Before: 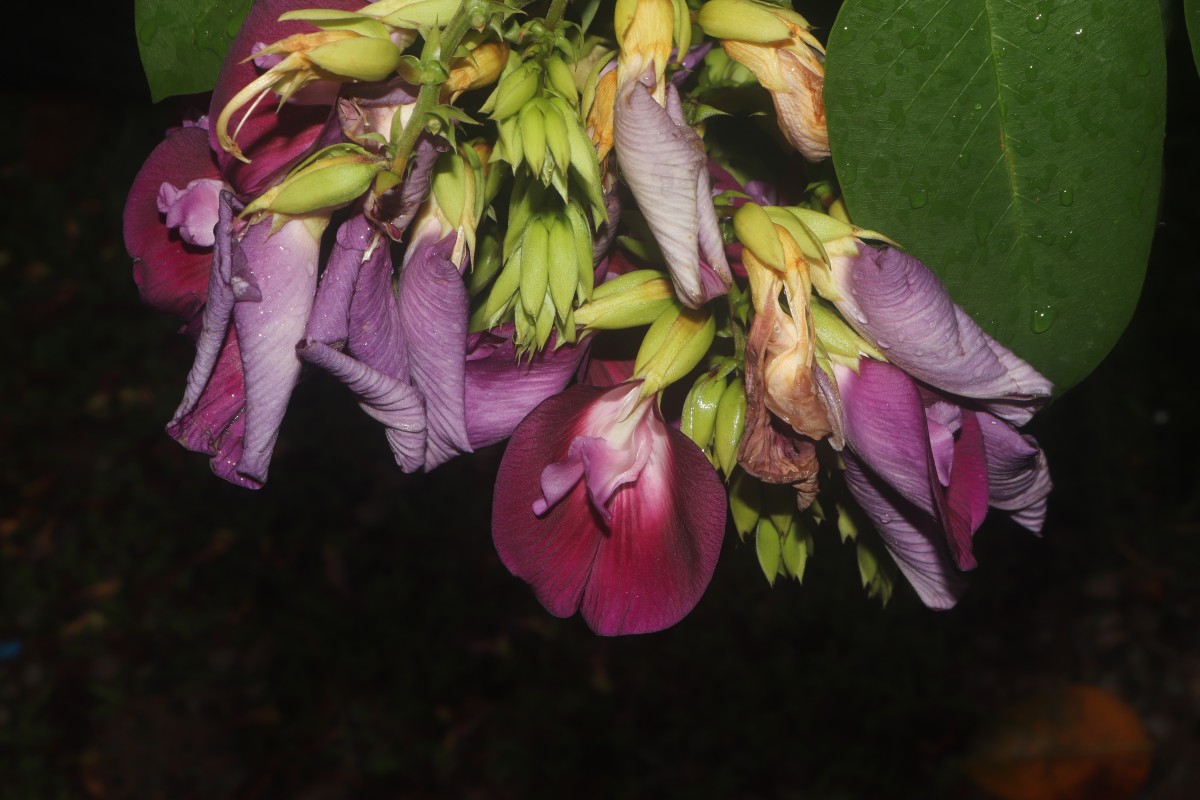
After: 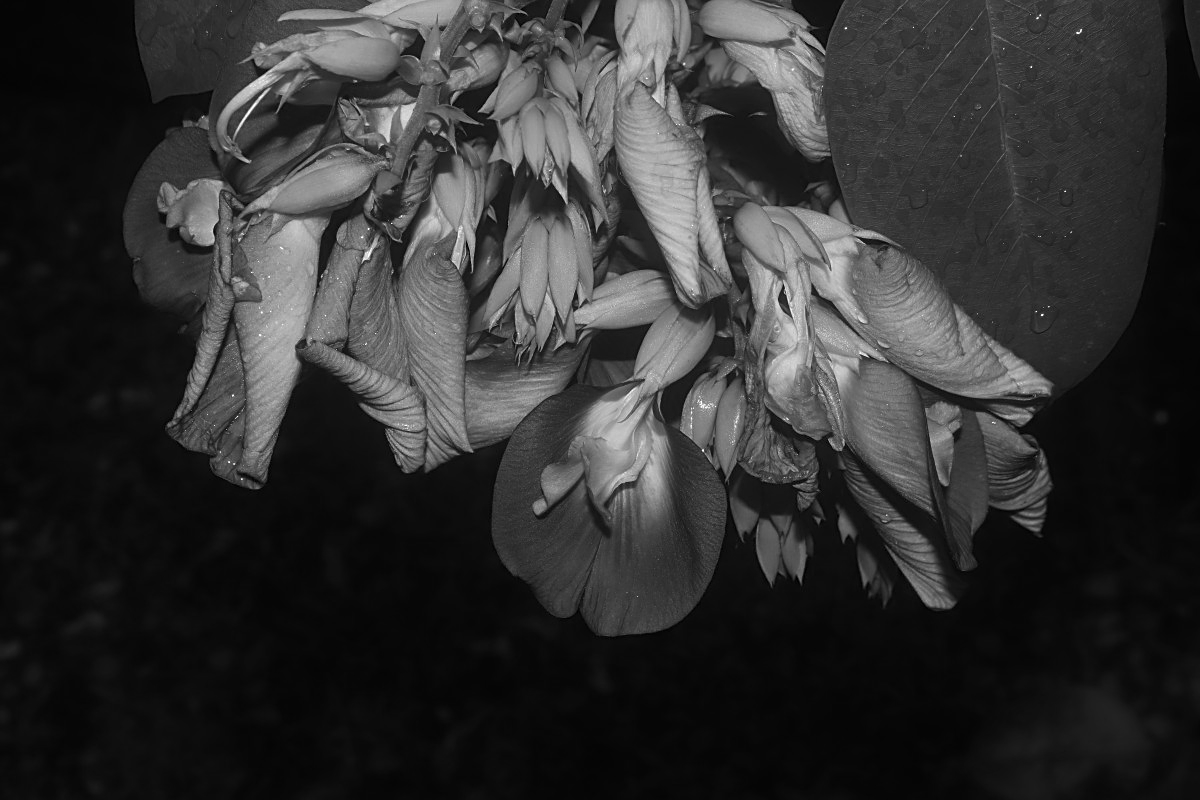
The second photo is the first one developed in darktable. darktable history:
shadows and highlights: shadows -24.28, highlights 49.77, soften with gaussian
sharpen: on, module defaults
color calibration: output gray [0.18, 0.41, 0.41, 0], gray › normalize channels true, illuminant same as pipeline (D50), adaptation XYZ, x 0.346, y 0.359, gamut compression 0
